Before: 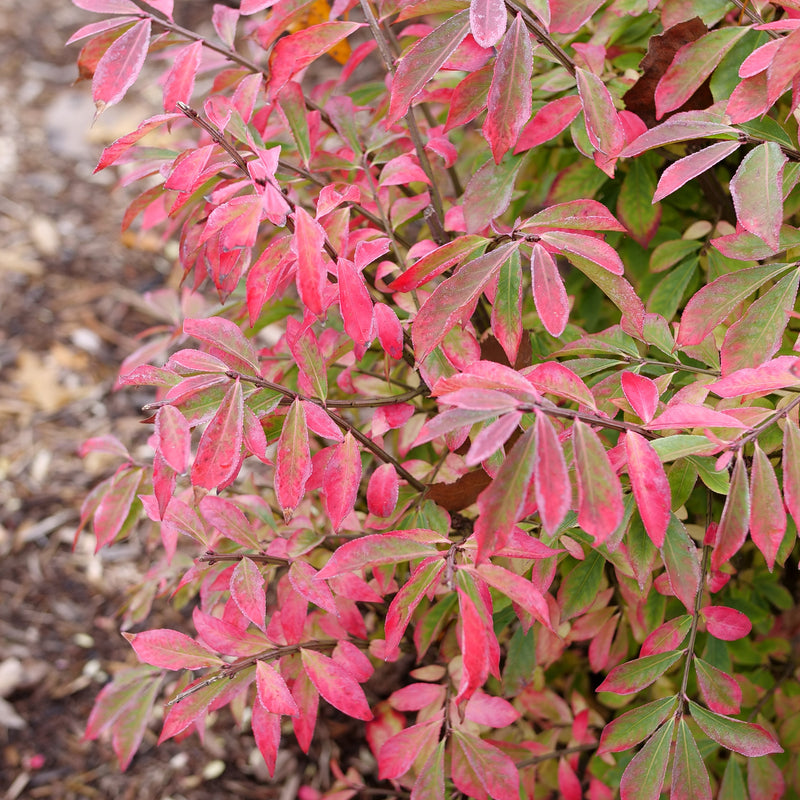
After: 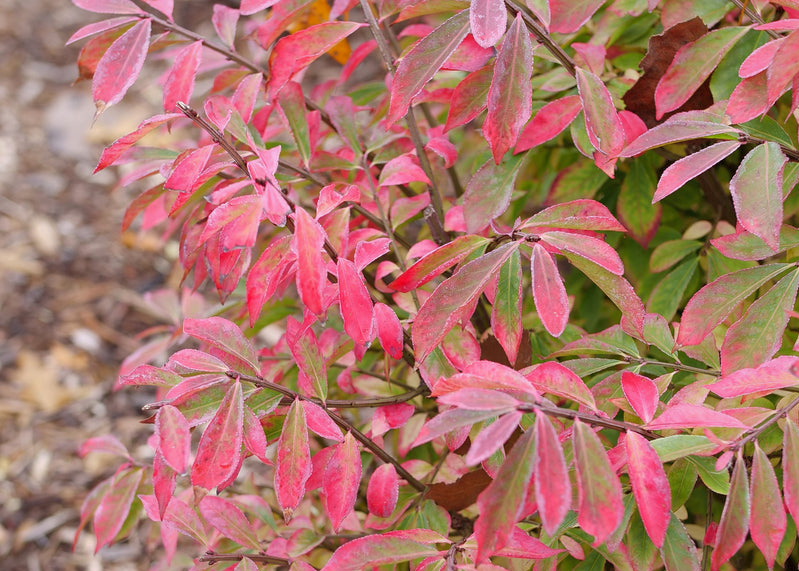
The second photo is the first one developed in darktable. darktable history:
crop: bottom 28.576%
shadows and highlights: on, module defaults
